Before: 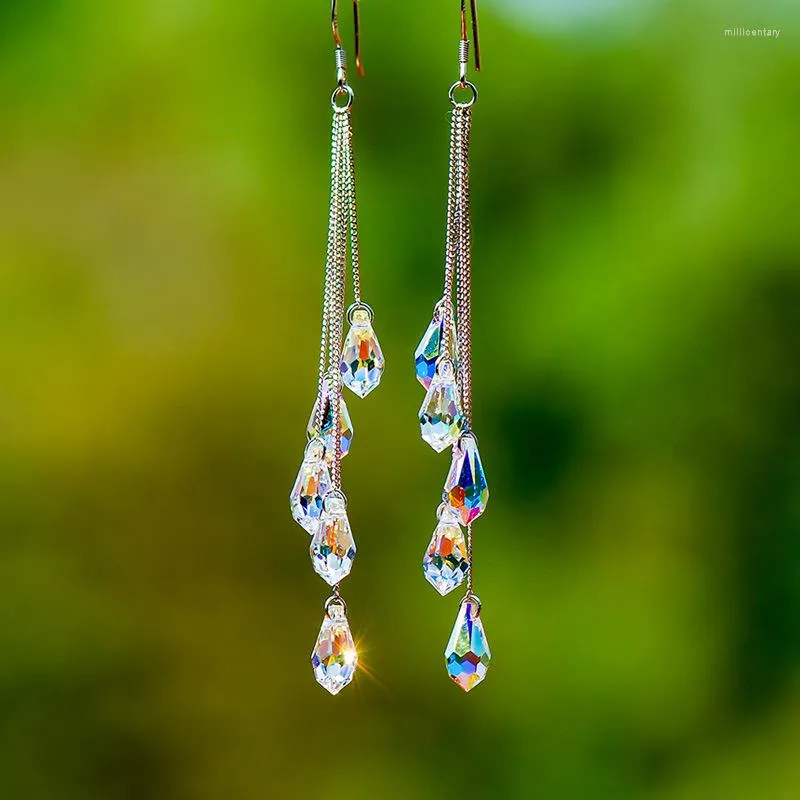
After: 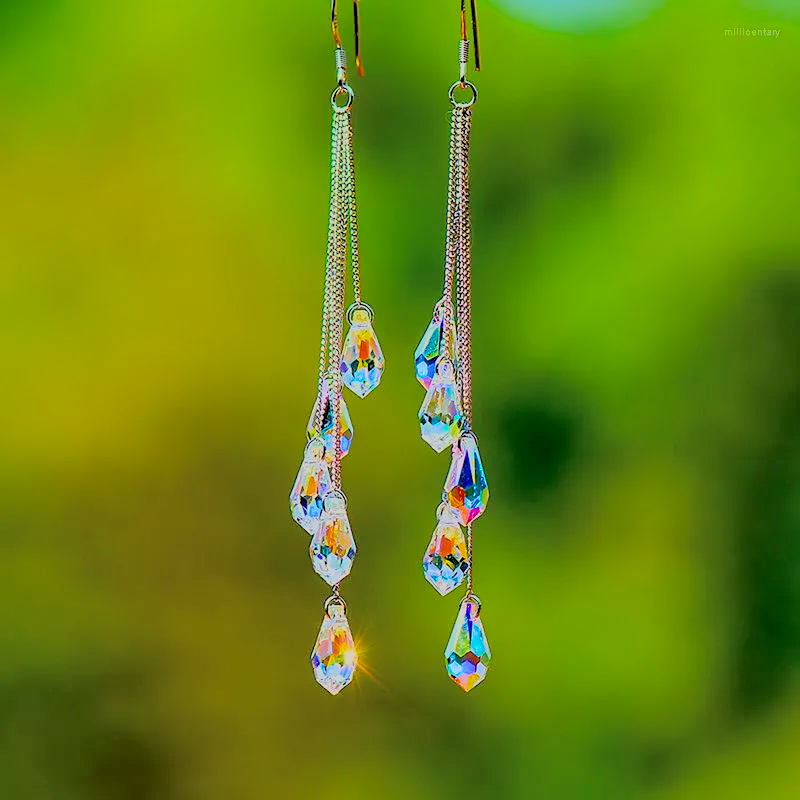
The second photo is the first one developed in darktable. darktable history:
exposure: exposure 0.69 EV, compensate highlight preservation false
sharpen: radius 1.312, amount 0.292, threshold 0.218
filmic rgb: middle gray luminance 3.63%, black relative exposure -5.89 EV, white relative exposure 6.33 EV, dynamic range scaling 21.74%, target black luminance 0%, hardness 2.31, latitude 46.8%, contrast 0.774, highlights saturation mix 99.54%, shadows ↔ highlights balance 0.038%, color science v6 (2022)
